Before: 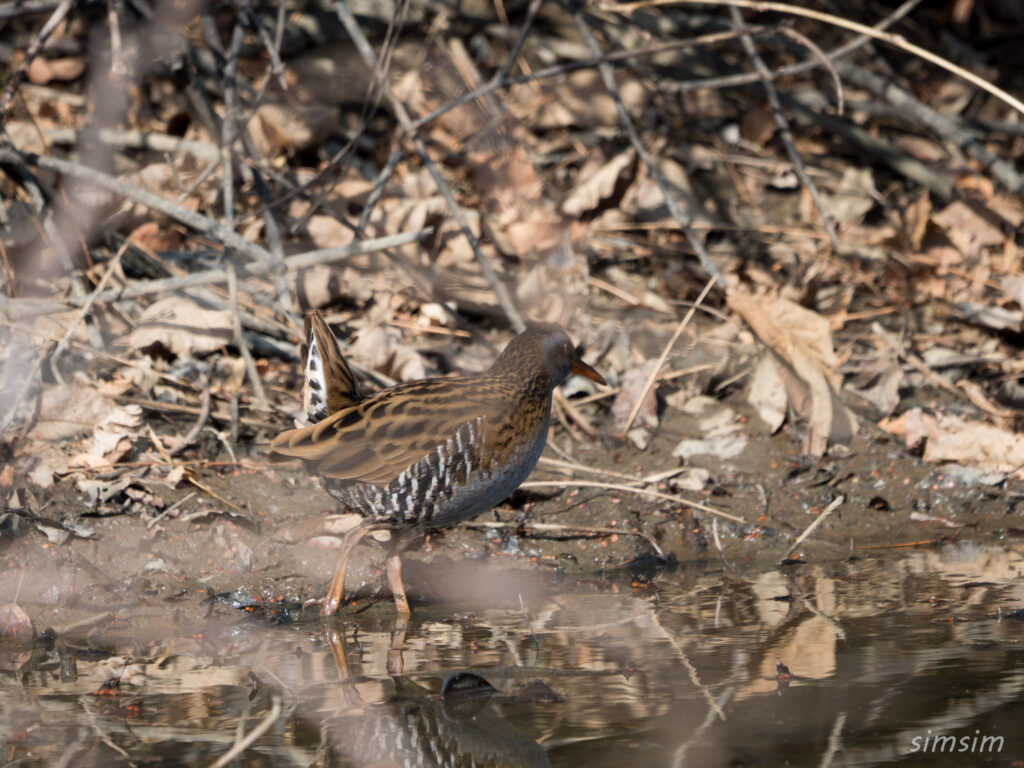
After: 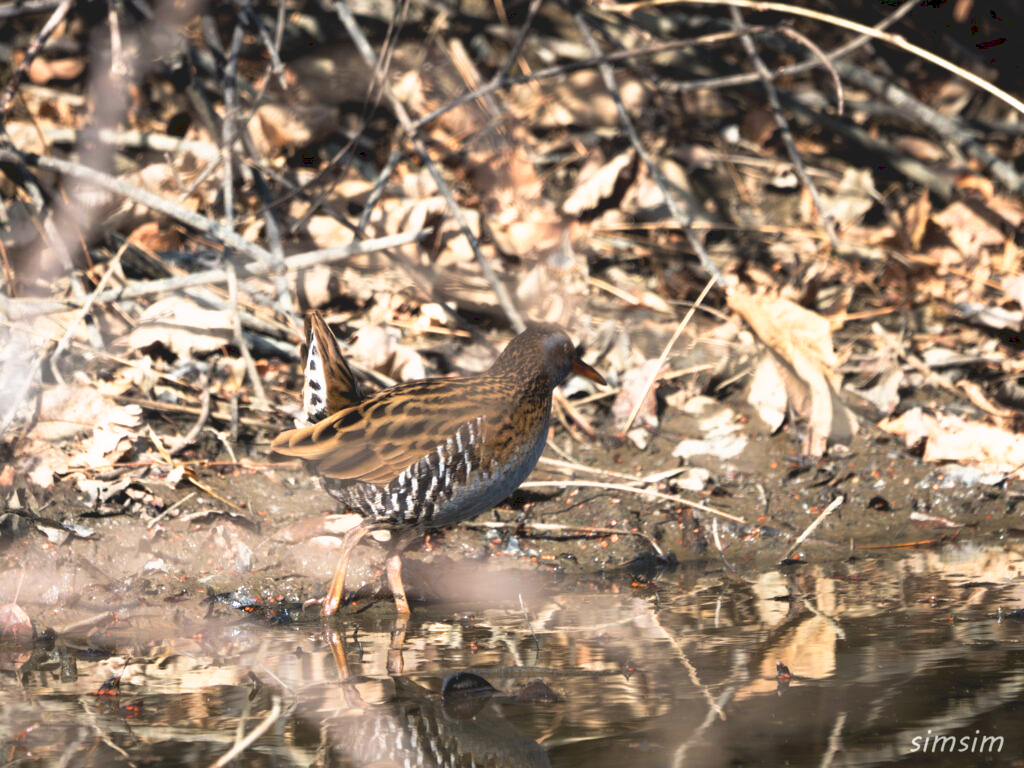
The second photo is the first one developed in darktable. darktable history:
tone curve: curves: ch0 [(0, 0) (0.003, 0.116) (0.011, 0.116) (0.025, 0.113) (0.044, 0.114) (0.069, 0.118) (0.1, 0.137) (0.136, 0.171) (0.177, 0.213) (0.224, 0.259) (0.277, 0.316) (0.335, 0.381) (0.399, 0.458) (0.468, 0.548) (0.543, 0.654) (0.623, 0.775) (0.709, 0.895) (0.801, 0.972) (0.898, 0.991) (1, 1)], preserve colors none
